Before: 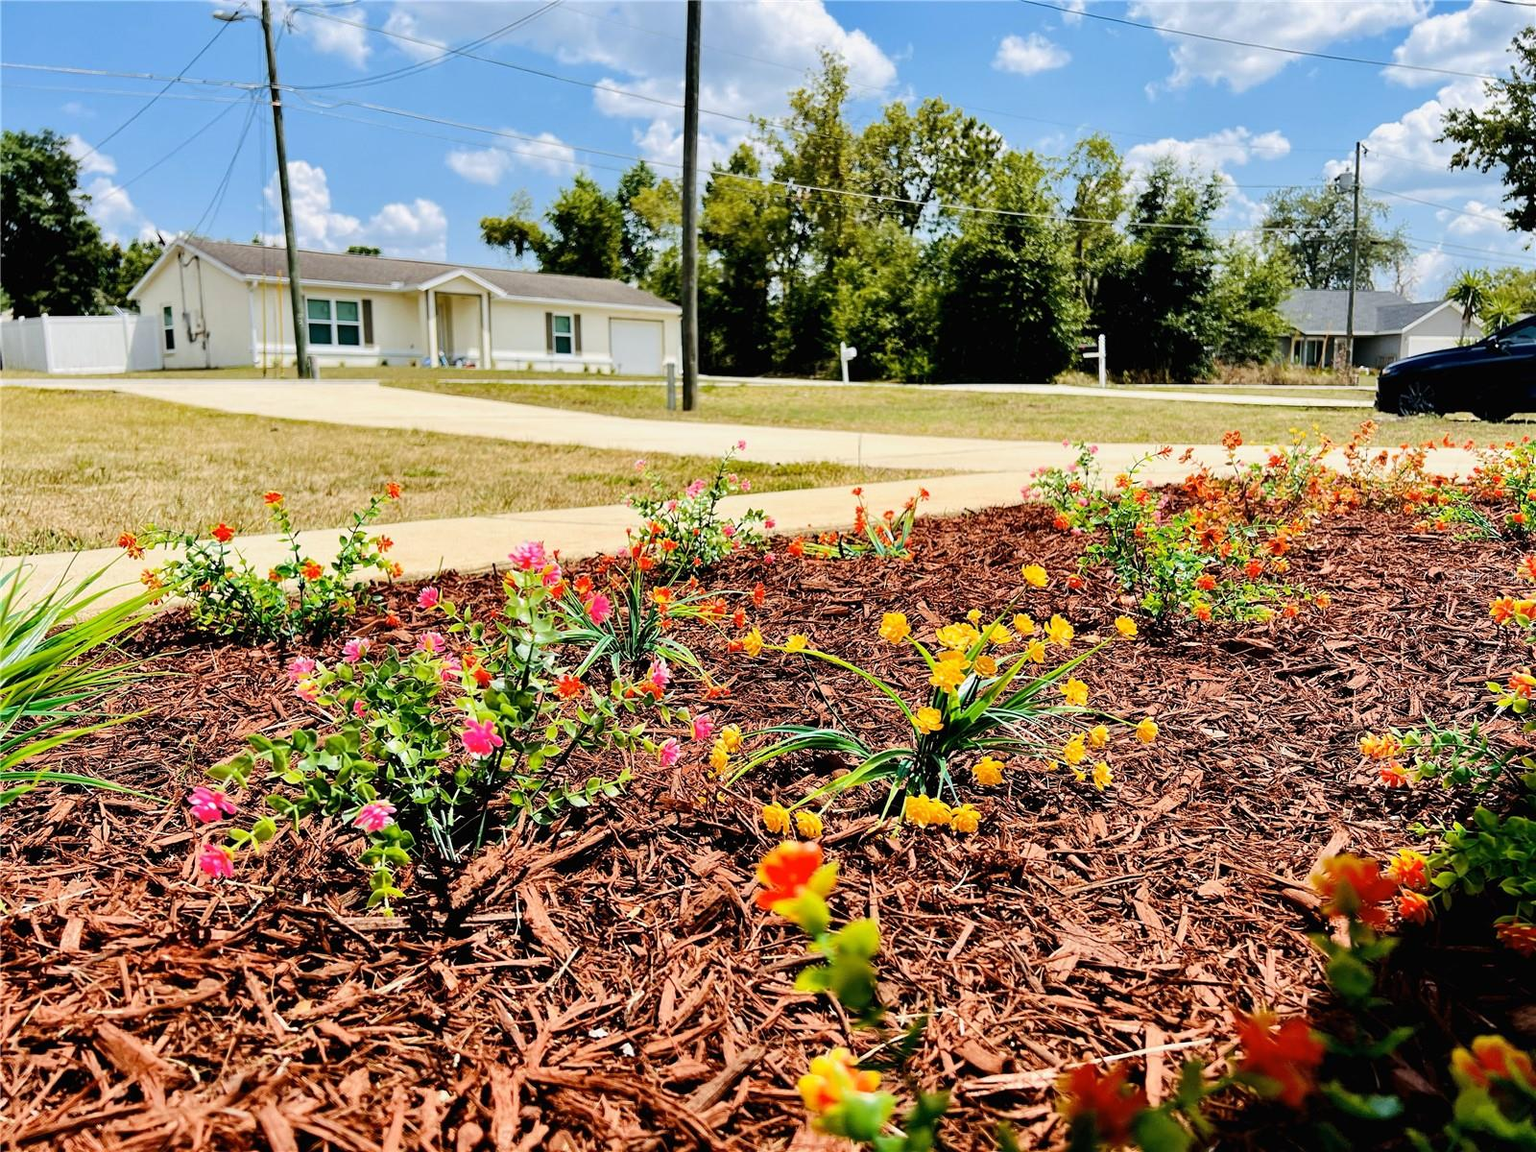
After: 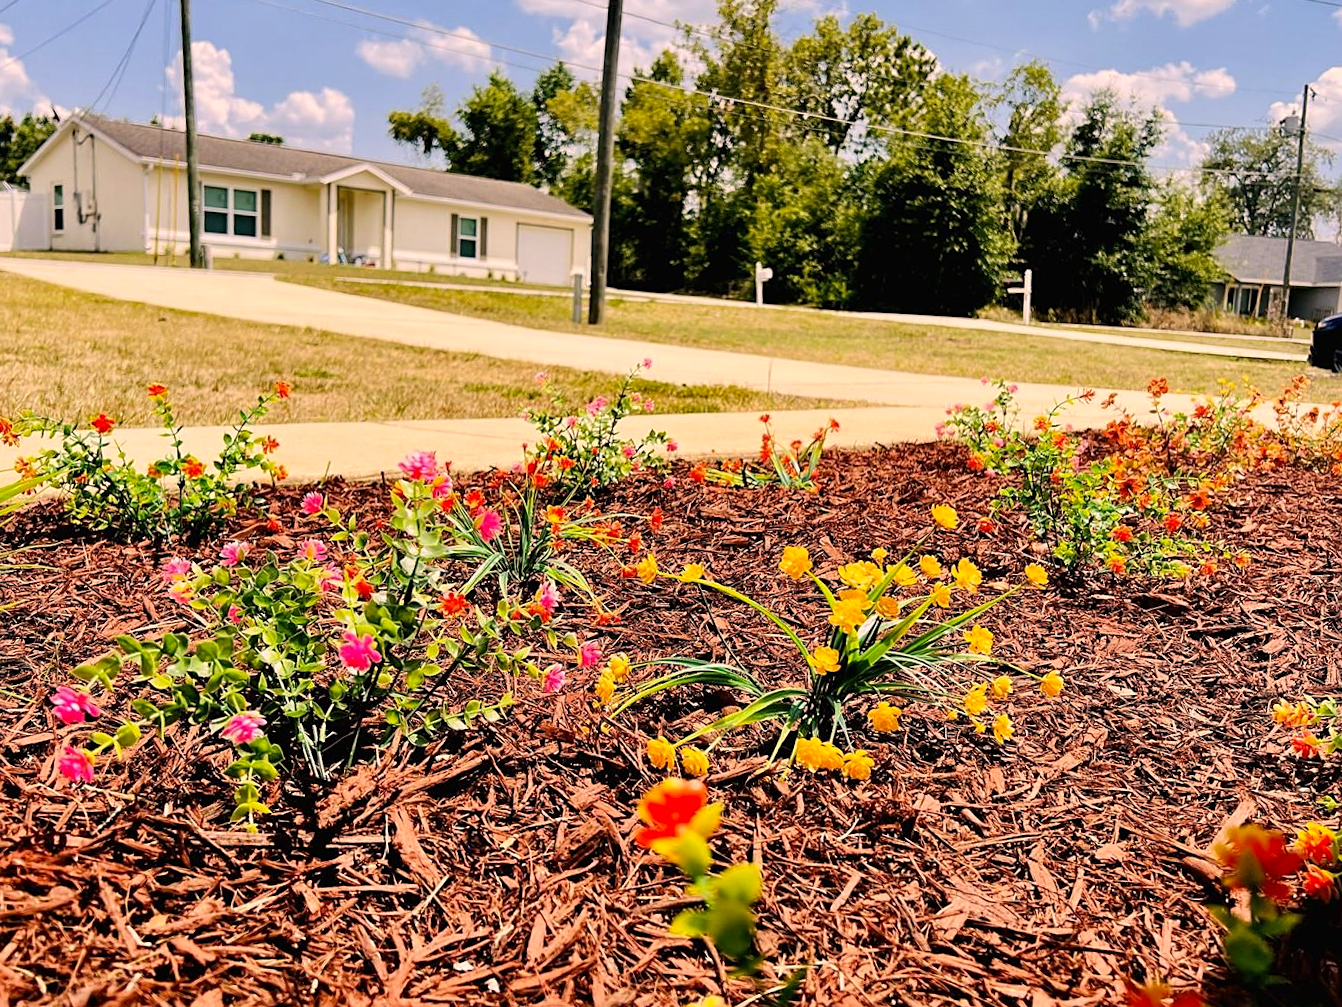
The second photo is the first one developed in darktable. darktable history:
color correction: highlights a* 11.96, highlights b* 11.58
sharpen: amount 0.2
crop and rotate: angle -3.27°, left 5.211%, top 5.211%, right 4.607%, bottom 4.607%
